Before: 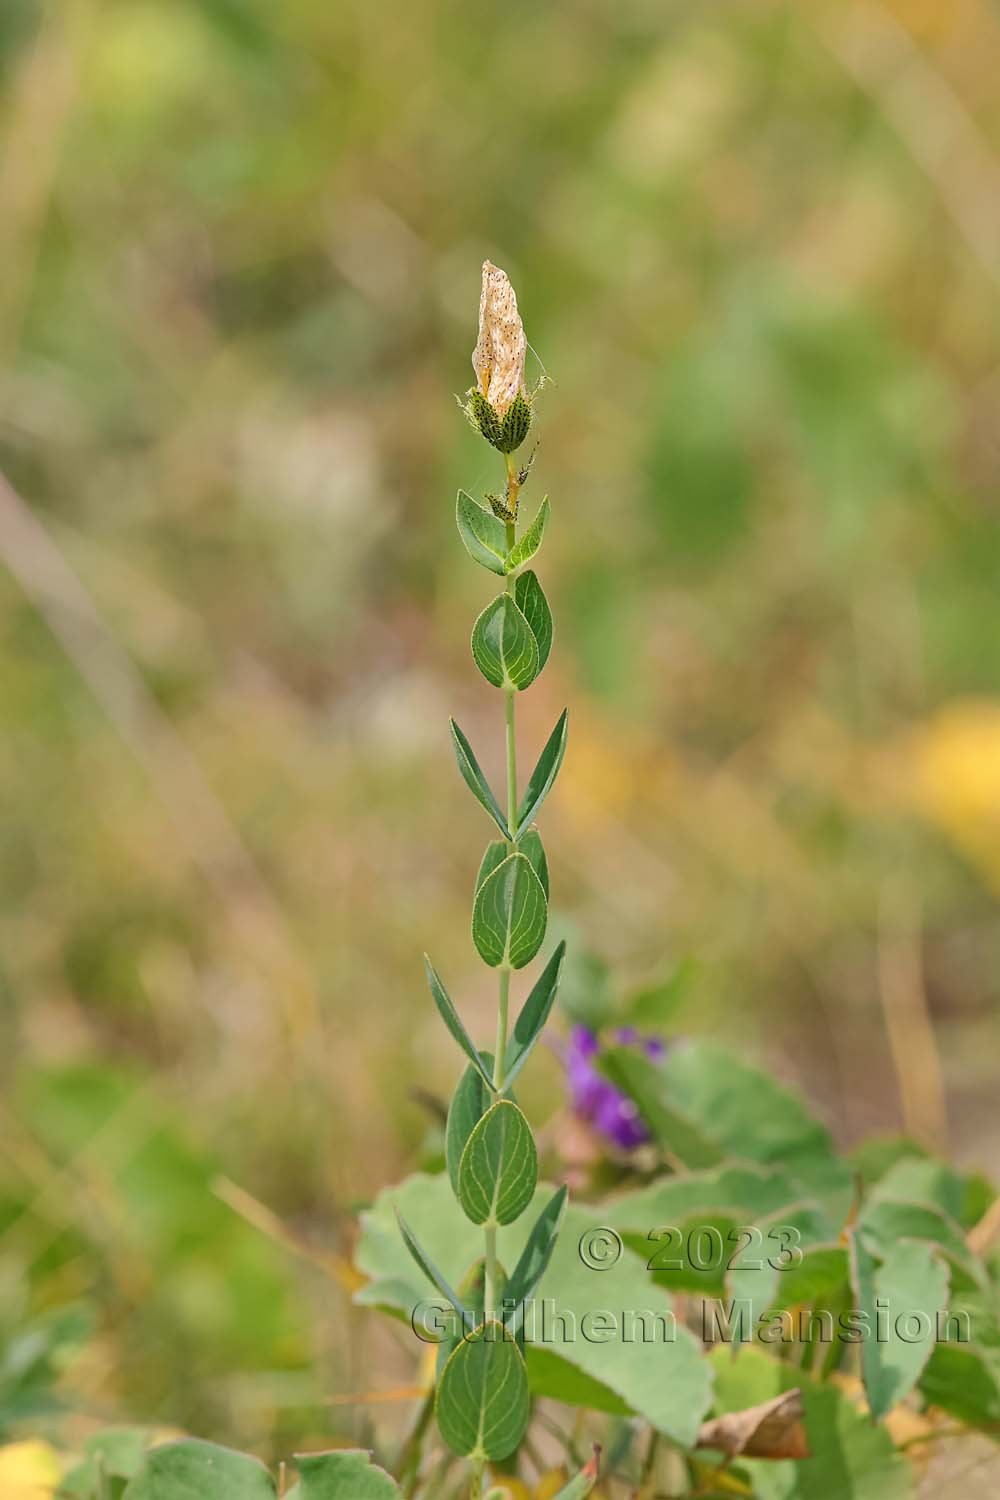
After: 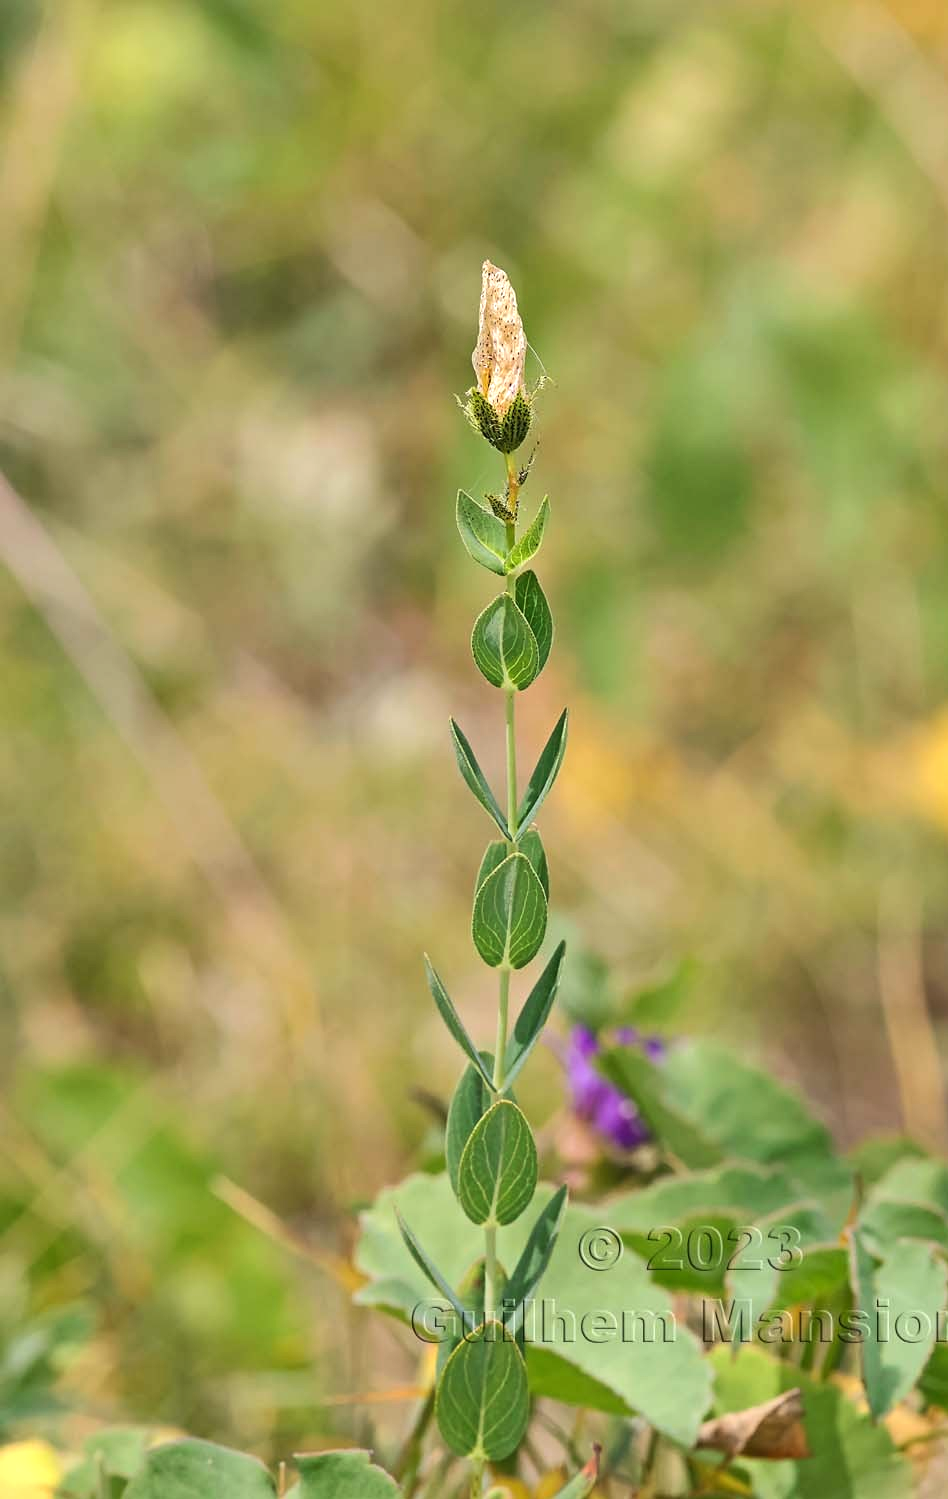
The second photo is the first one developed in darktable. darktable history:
tone equalizer: -8 EV -0.417 EV, -7 EV -0.389 EV, -6 EV -0.333 EV, -5 EV -0.222 EV, -3 EV 0.222 EV, -2 EV 0.333 EV, -1 EV 0.389 EV, +0 EV 0.417 EV, edges refinement/feathering 500, mask exposure compensation -1.57 EV, preserve details no
crop and rotate: right 5.167%
